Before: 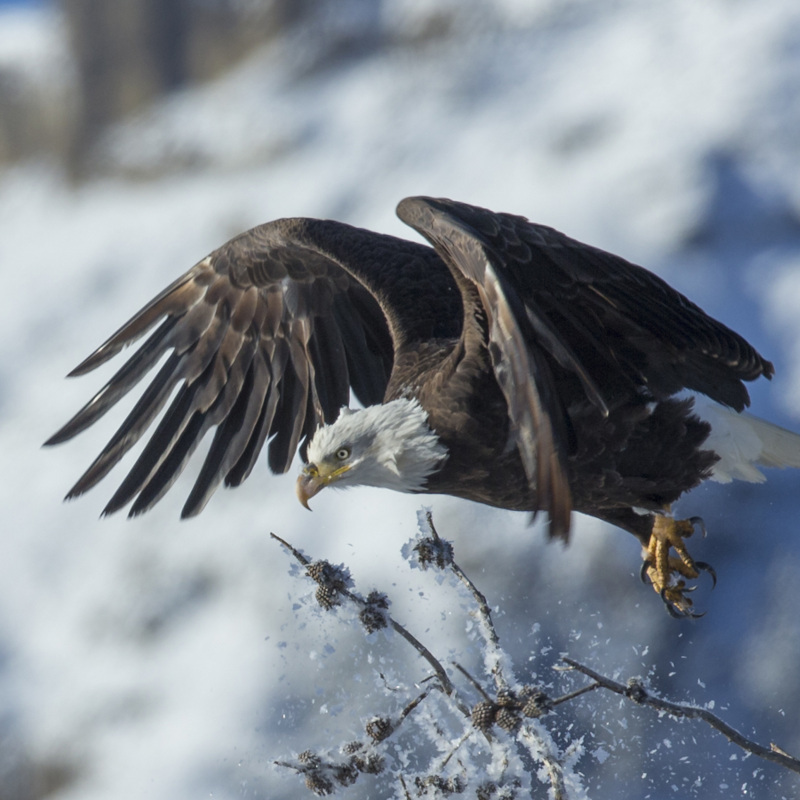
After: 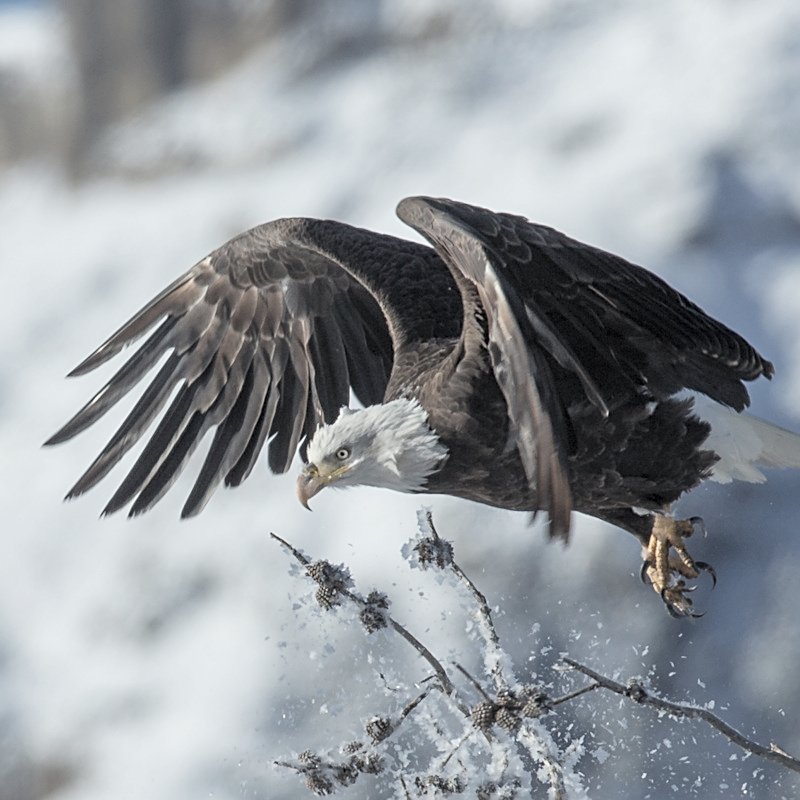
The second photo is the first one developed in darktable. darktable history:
contrast brightness saturation: brightness 0.18, saturation -0.5
white balance: emerald 1
sharpen: on, module defaults
